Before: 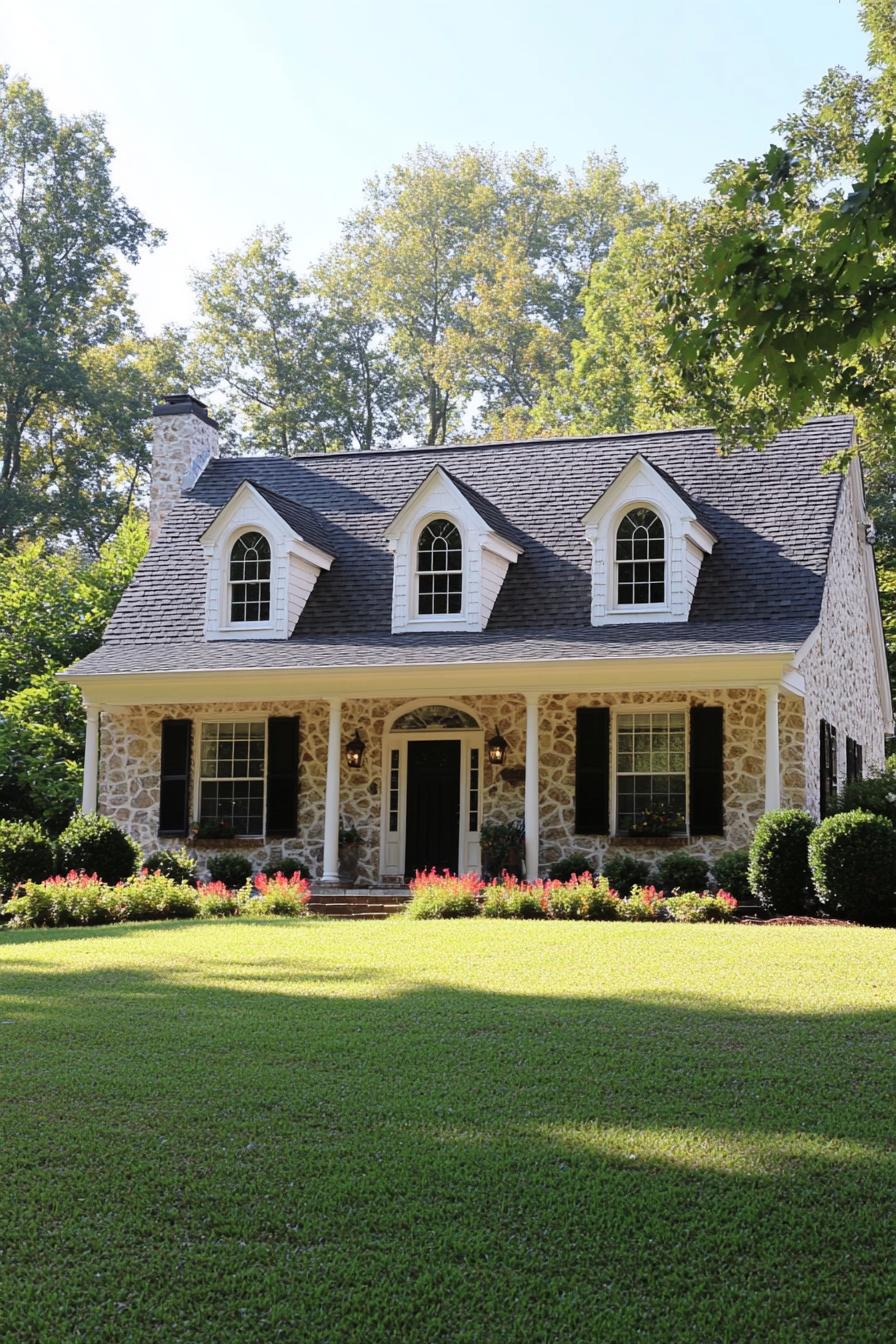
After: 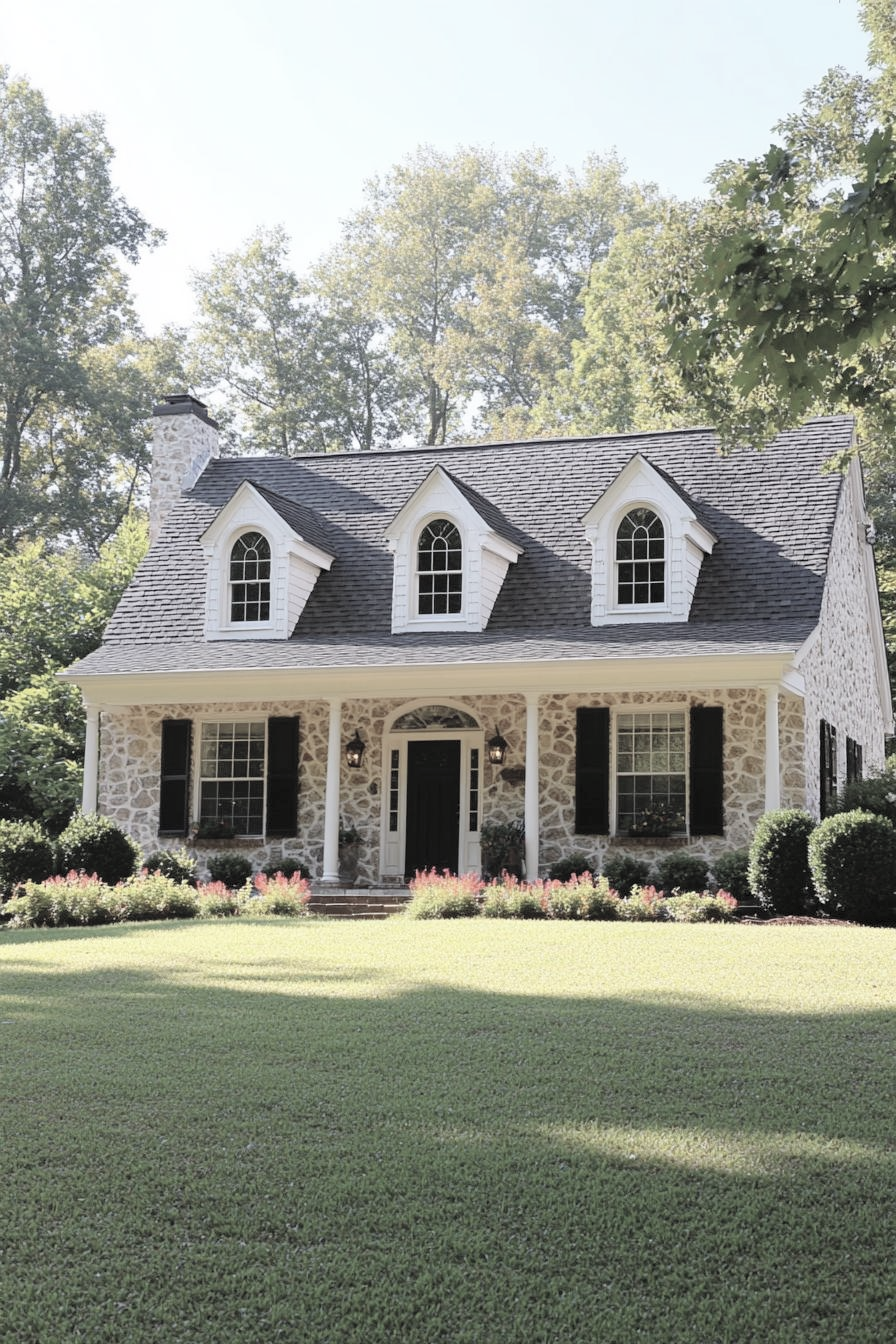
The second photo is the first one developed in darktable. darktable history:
contrast brightness saturation: brightness 0.185, saturation -0.504
